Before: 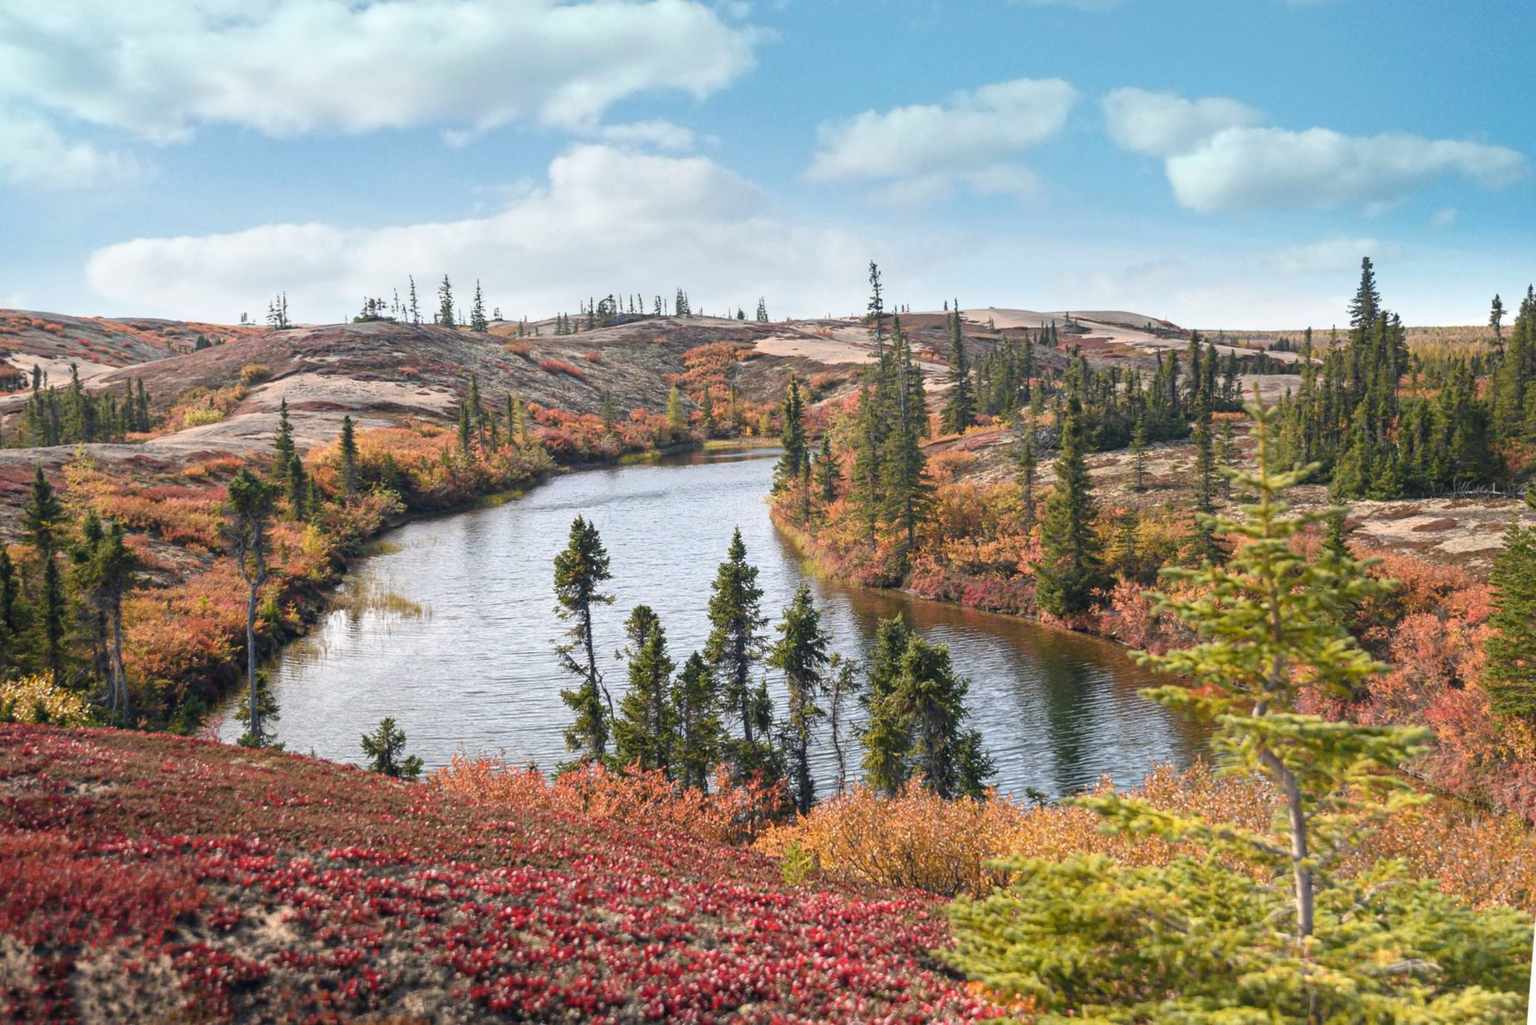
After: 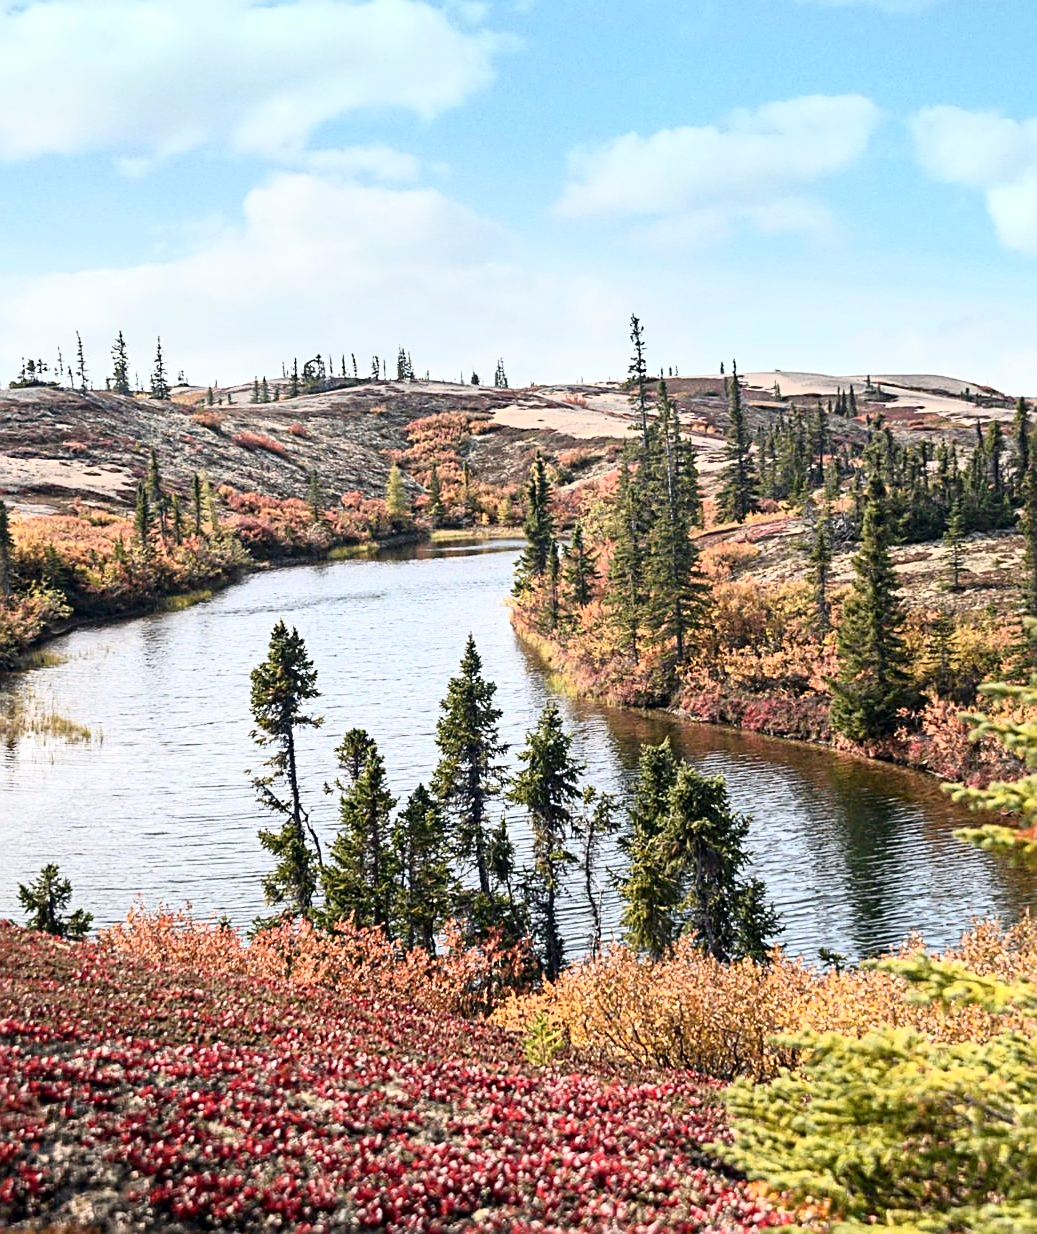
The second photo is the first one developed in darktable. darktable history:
local contrast: highlights 100%, shadows 100%, detail 119%, midtone range 0.2
tone curve: curves: ch0 [(0.016, 0.011) (0.084, 0.026) (0.469, 0.508) (0.721, 0.862) (1, 1)], color space Lab, independent channels, preserve colors none
crop and rotate: left 22.555%, right 21.35%
sharpen: radius 2.599, amount 0.679
